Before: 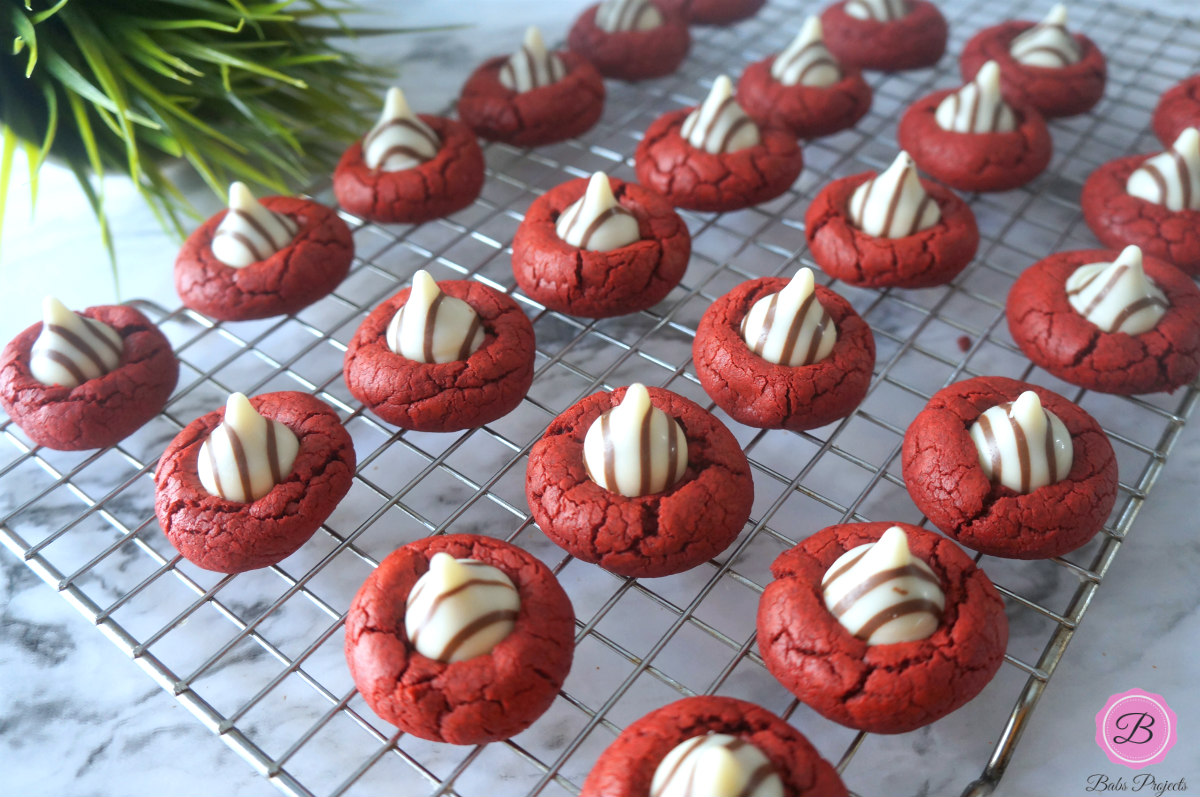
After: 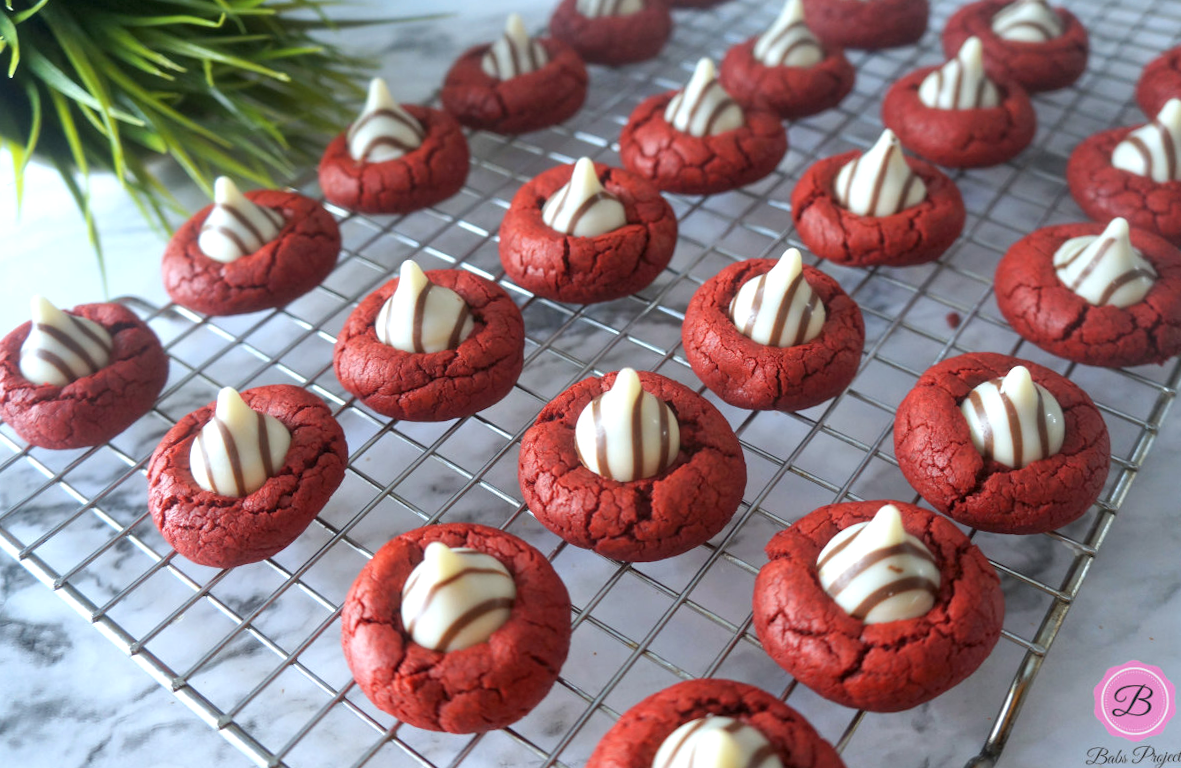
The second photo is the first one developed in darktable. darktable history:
rotate and perspective: rotation -1.42°, crop left 0.016, crop right 0.984, crop top 0.035, crop bottom 0.965
white balance: emerald 1
local contrast: highlights 100%, shadows 100%, detail 120%, midtone range 0.2
